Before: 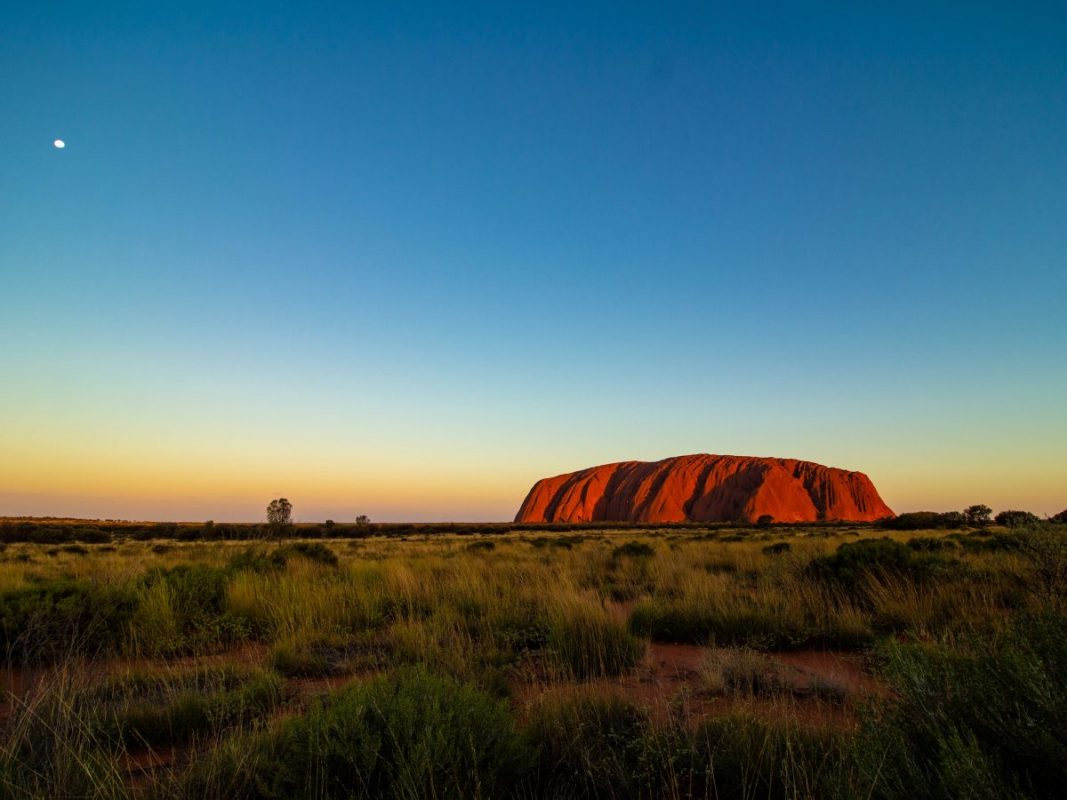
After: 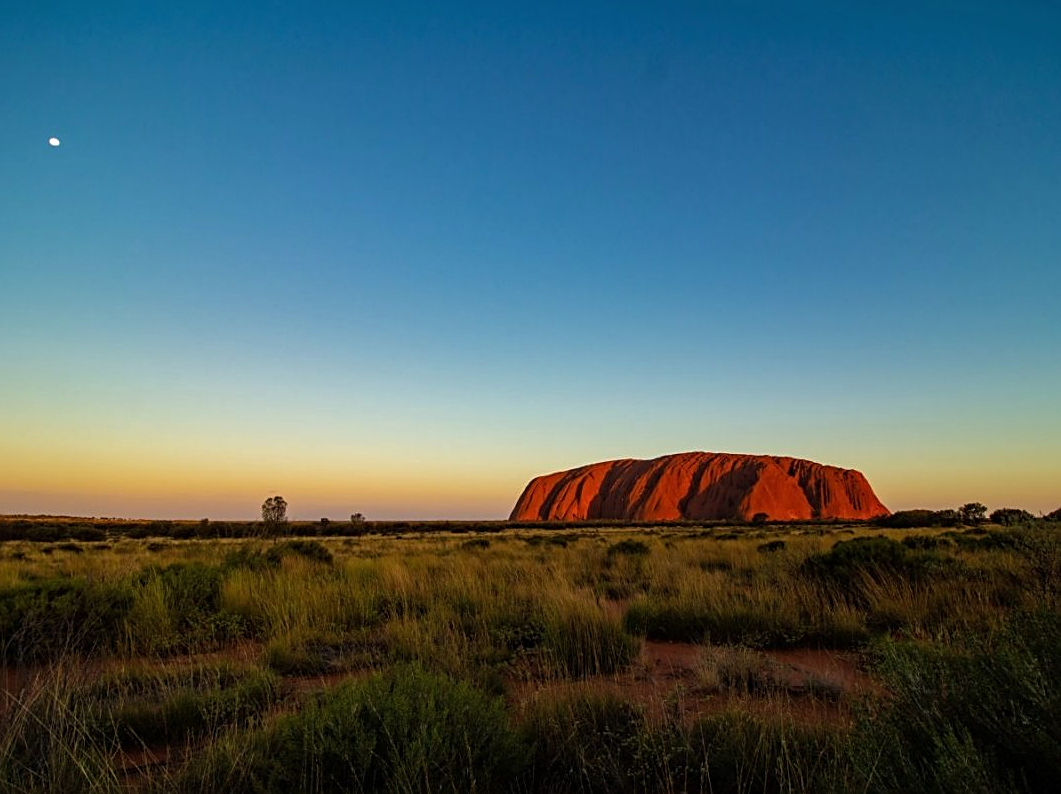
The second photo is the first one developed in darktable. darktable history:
crop and rotate: left 0.511%, top 0.317%, bottom 0.412%
base curve: curves: ch0 [(0, 0) (0.74, 0.67) (1, 1)]
shadows and highlights: shadows 12.77, white point adjustment 1.16, soften with gaussian
sharpen: on, module defaults
